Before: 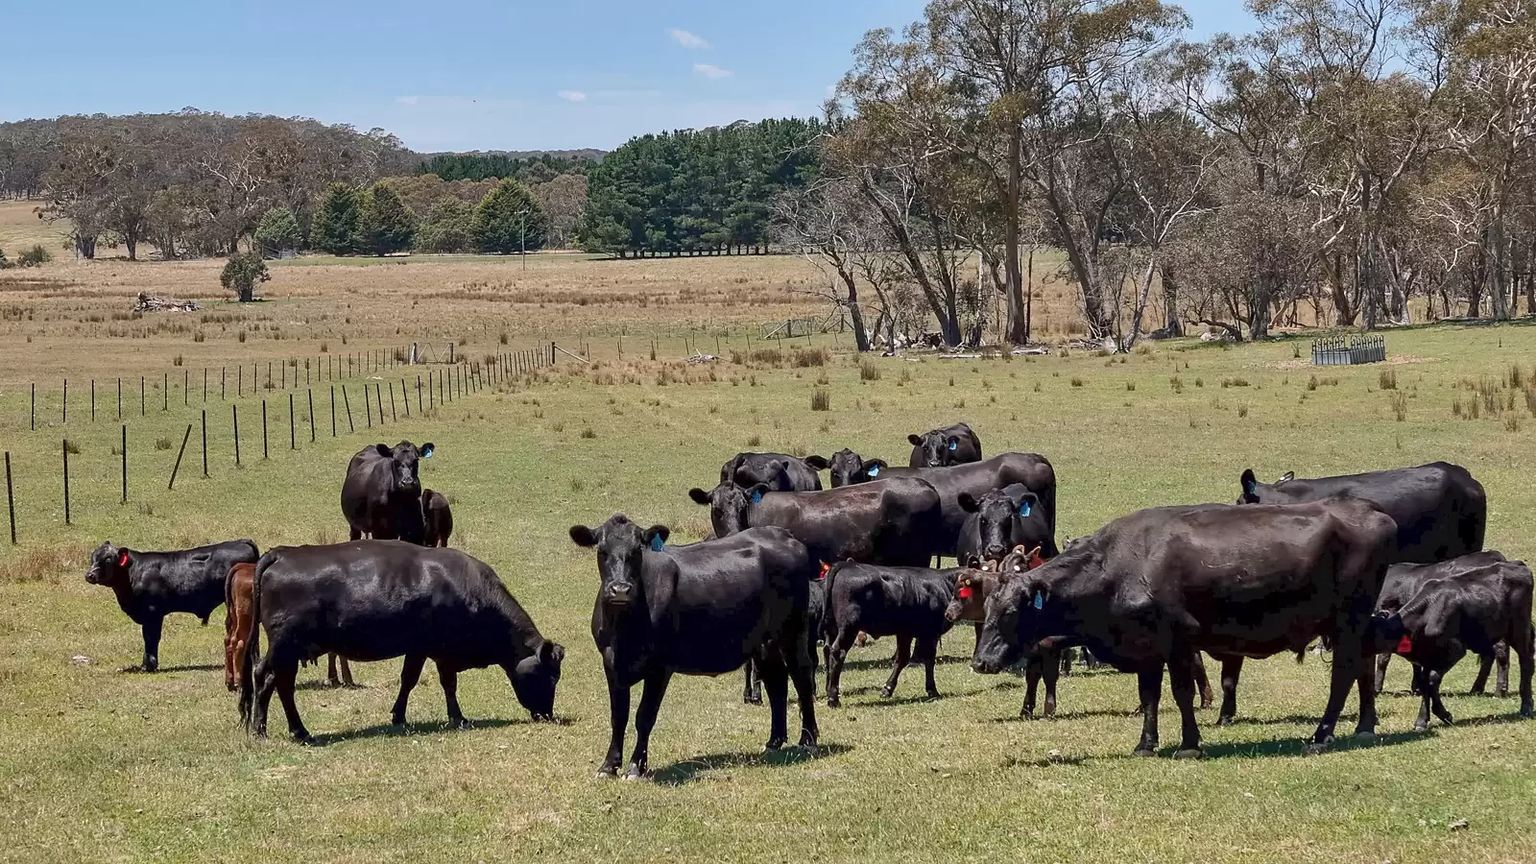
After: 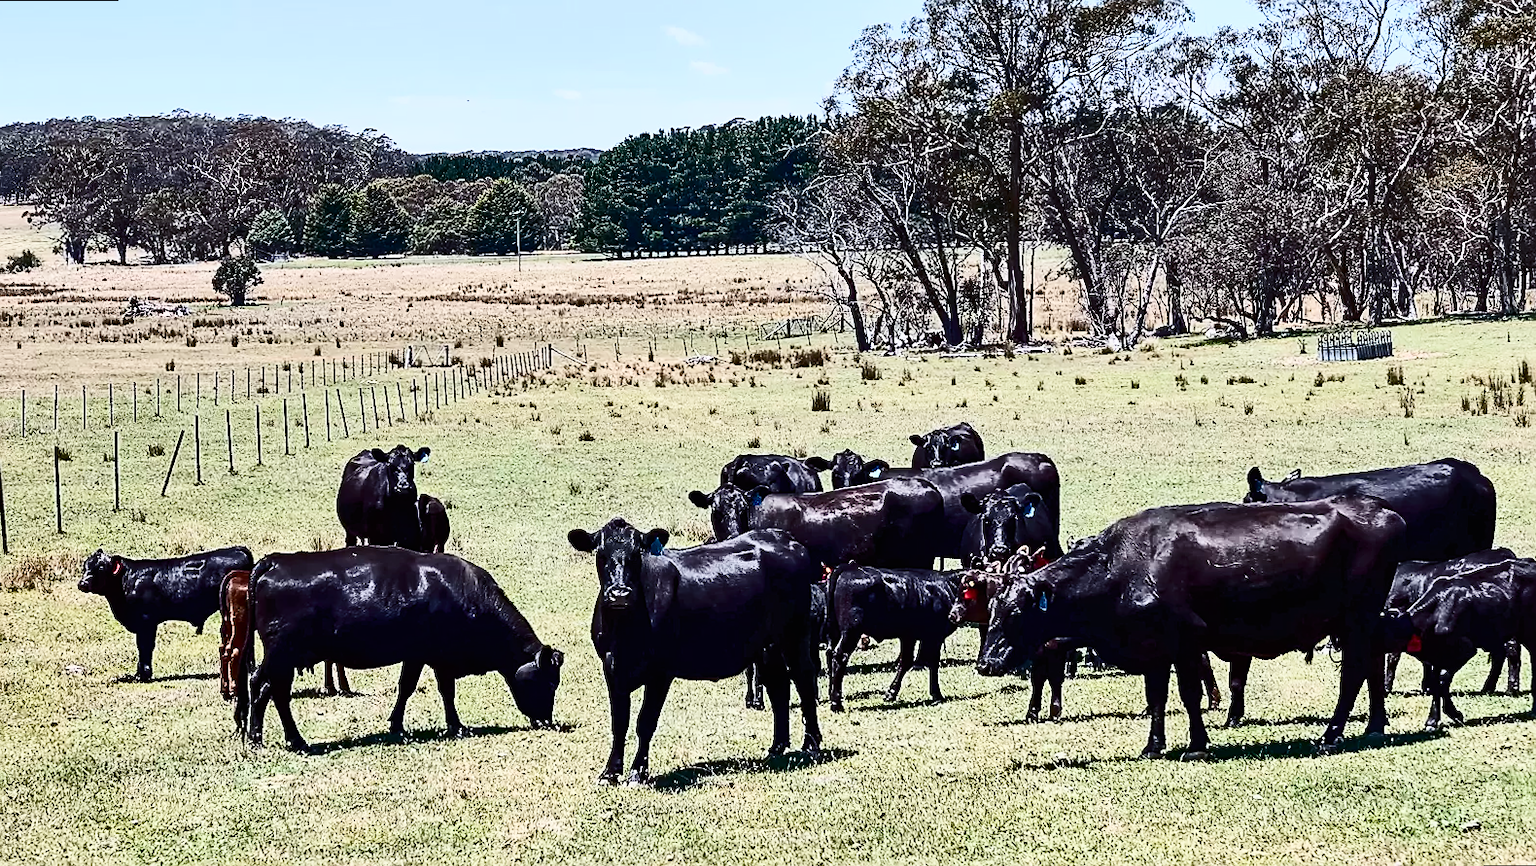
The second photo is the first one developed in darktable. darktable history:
color balance rgb: shadows lift › chroma 3%, shadows lift › hue 280.8°, power › hue 330°, highlights gain › chroma 3%, highlights gain › hue 75.6°, global offset › luminance 0.7%, perceptual saturation grading › global saturation 20%, perceptual saturation grading › highlights -25%, perceptual saturation grading › shadows 50%, global vibrance 20.33%
color calibration: illuminant as shot in camera, x 0.369, y 0.376, temperature 4328.46 K, gamut compression 3
sharpen: on, module defaults
contrast brightness saturation: contrast 0.93, brightness 0.2
exposure: exposure -0.157 EV, compensate highlight preservation false
white balance: red 0.98, blue 1.034
filmic rgb: black relative exposure -7.32 EV, white relative exposure 5.09 EV, hardness 3.2
rotate and perspective: rotation -0.45°, automatic cropping original format, crop left 0.008, crop right 0.992, crop top 0.012, crop bottom 0.988
